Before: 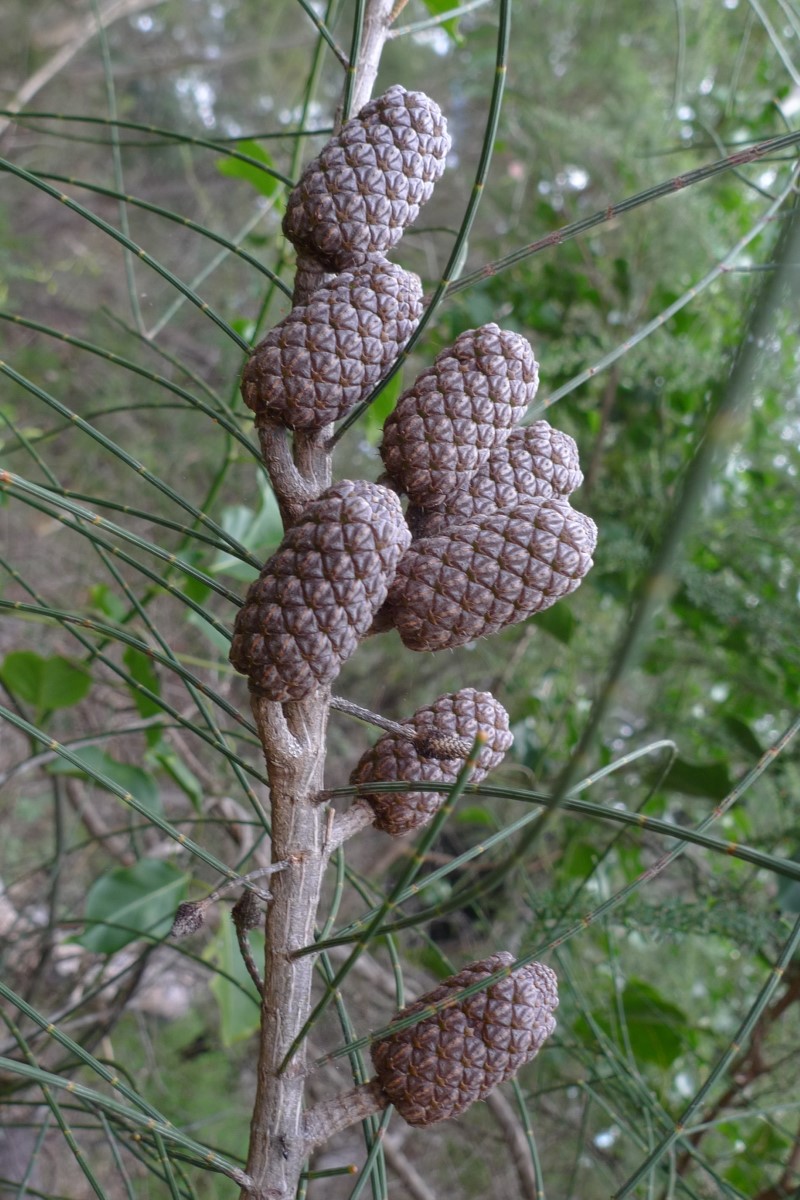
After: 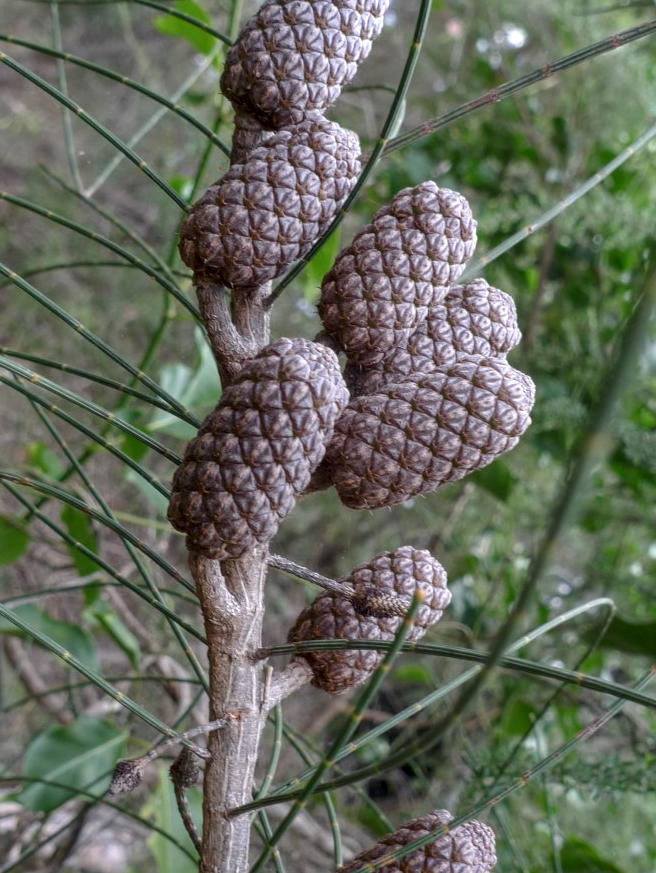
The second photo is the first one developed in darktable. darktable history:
crop: left 7.856%, top 11.836%, right 10.12%, bottom 15.387%
local contrast: detail 130%
